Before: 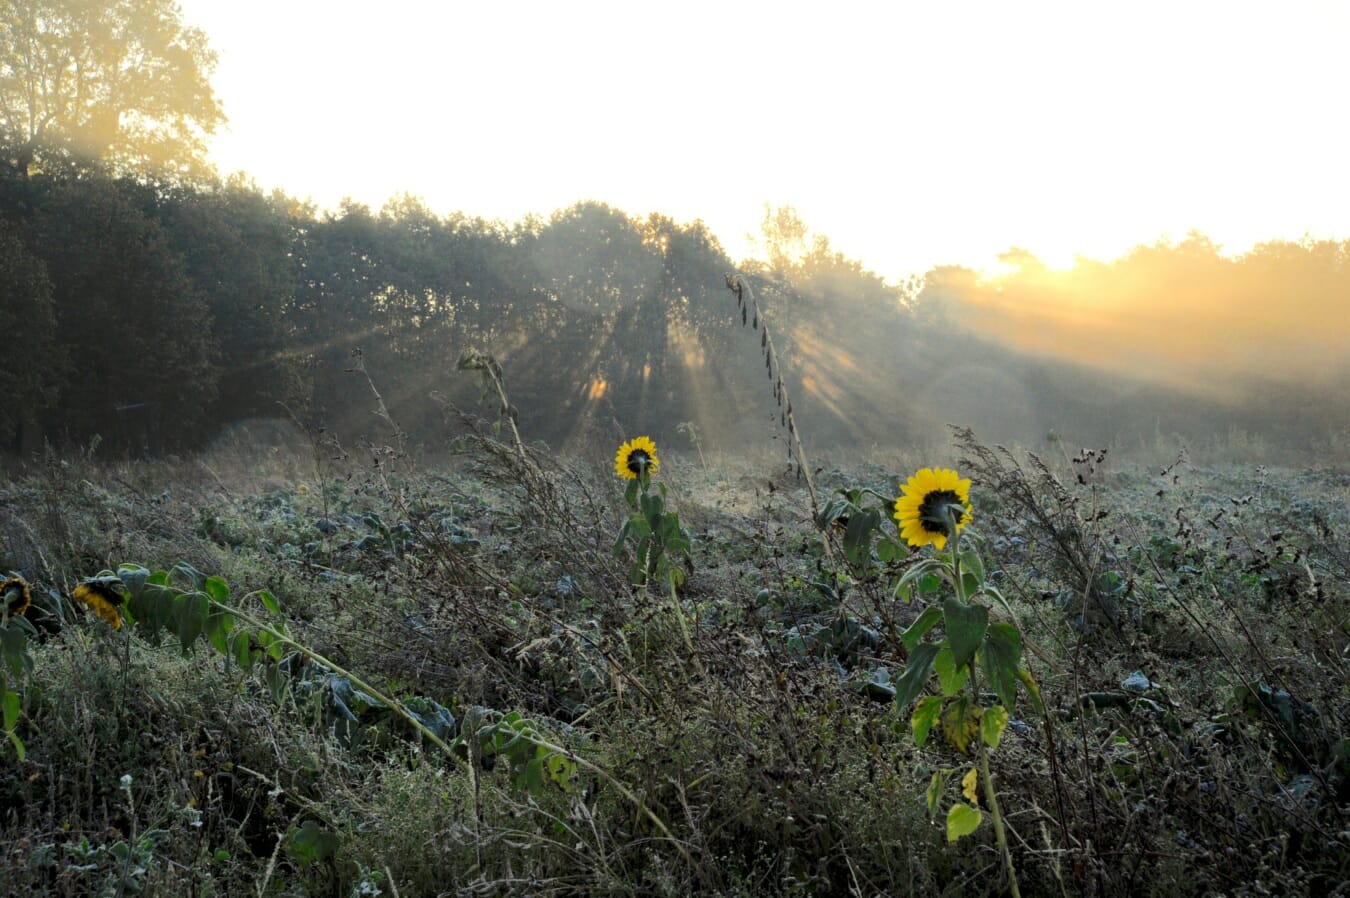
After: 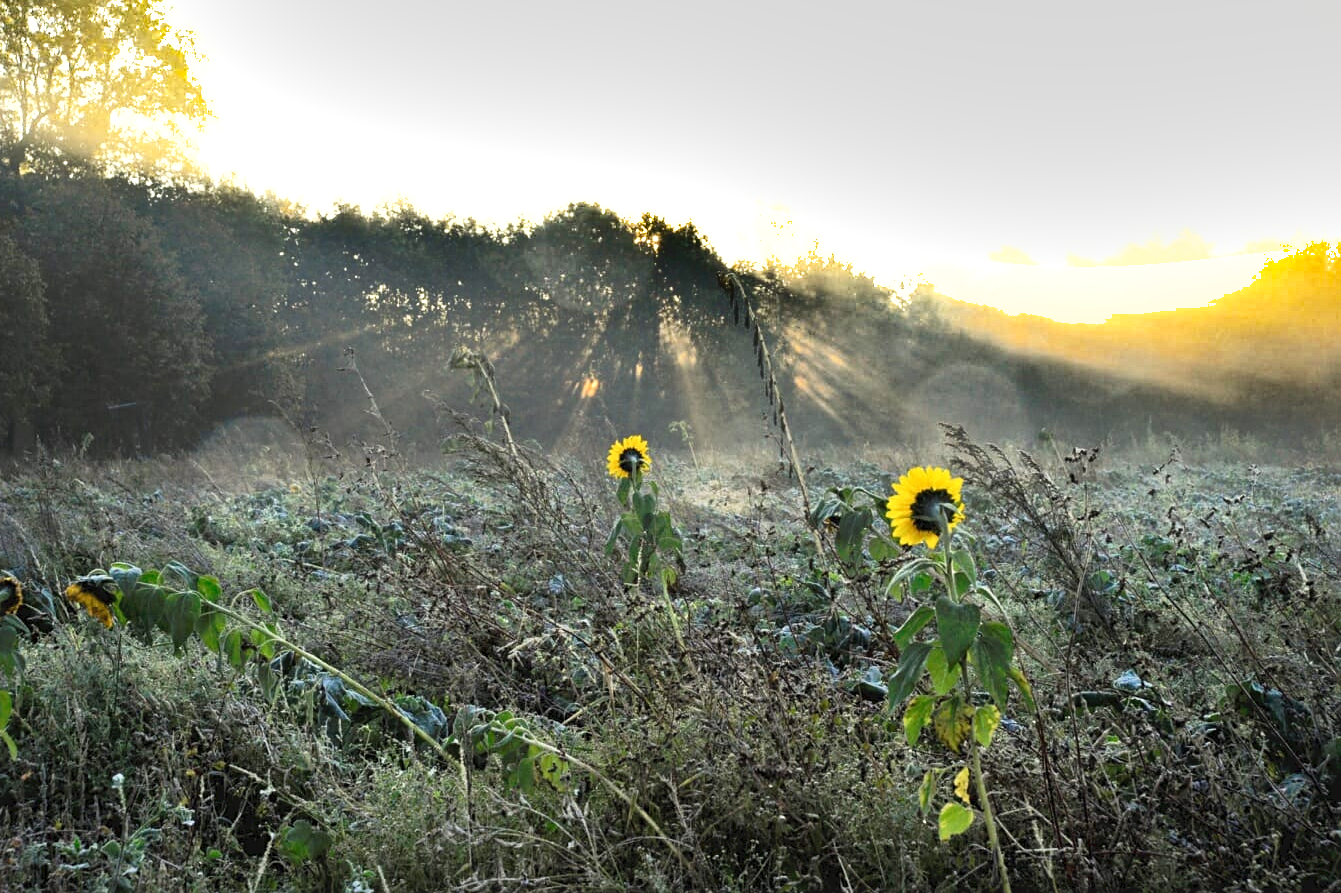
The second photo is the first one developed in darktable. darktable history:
shadows and highlights: shadows 20.91, highlights -82.73, soften with gaussian
crop and rotate: left 0.614%, top 0.179%, bottom 0.309%
tone curve: curves: ch0 [(0, 0) (0.003, 0.049) (0.011, 0.051) (0.025, 0.055) (0.044, 0.065) (0.069, 0.081) (0.1, 0.11) (0.136, 0.15) (0.177, 0.195) (0.224, 0.242) (0.277, 0.308) (0.335, 0.375) (0.399, 0.436) (0.468, 0.5) (0.543, 0.574) (0.623, 0.665) (0.709, 0.761) (0.801, 0.851) (0.898, 0.933) (1, 1)], preserve colors none
sharpen: amount 0.2
exposure: black level correction 0, exposure 0.7 EV, compensate exposure bias true, compensate highlight preservation false
